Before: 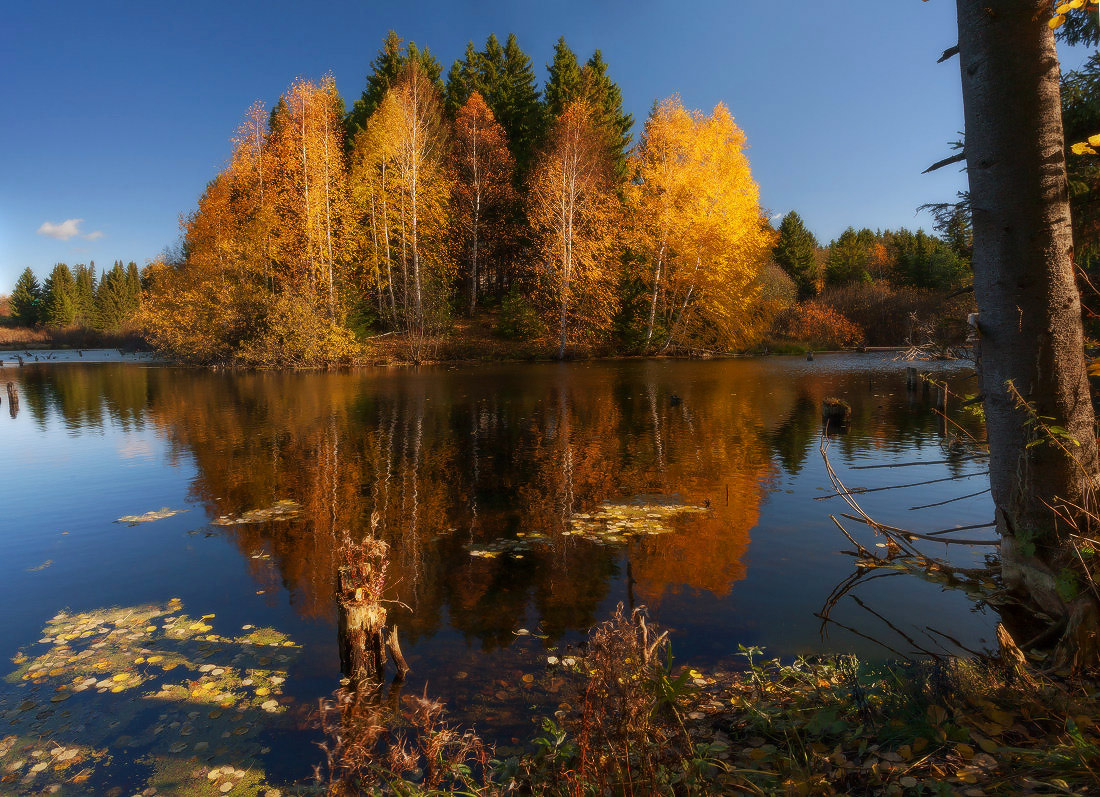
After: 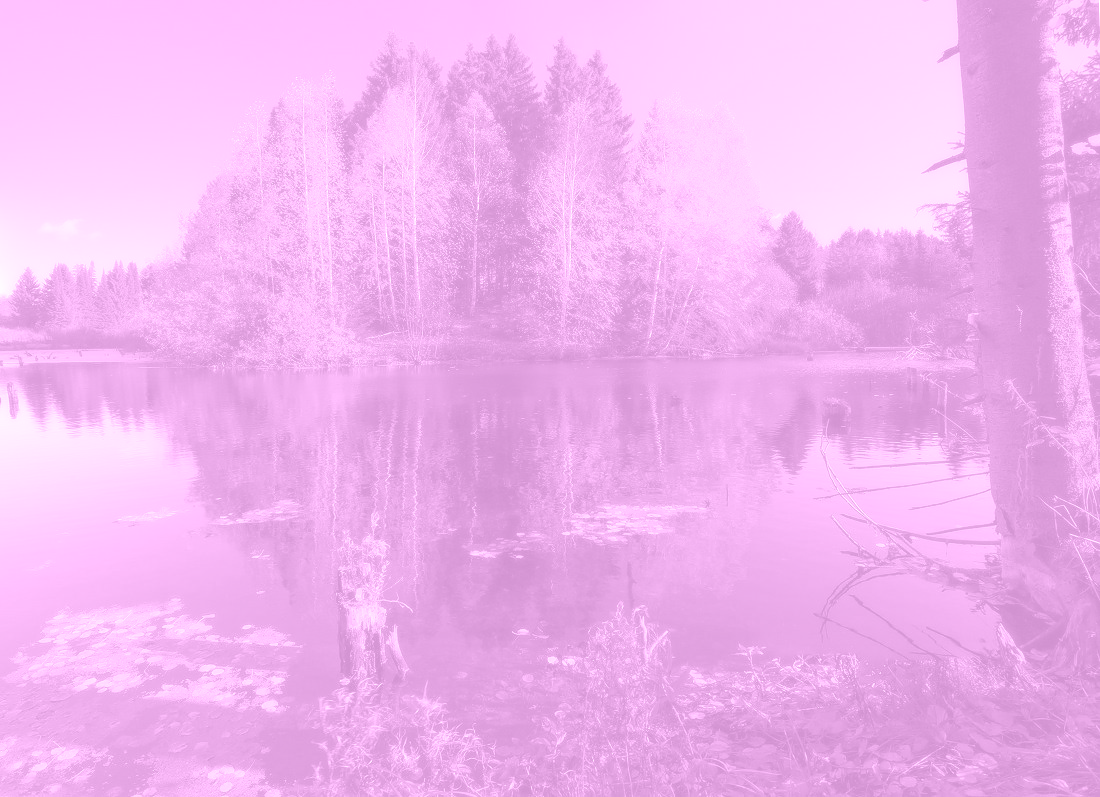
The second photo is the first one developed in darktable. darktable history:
color zones: curves: ch0 [(0, 0.48) (0.209, 0.398) (0.305, 0.332) (0.429, 0.493) (0.571, 0.5) (0.714, 0.5) (0.857, 0.5) (1, 0.48)]; ch1 [(0, 0.736) (0.143, 0.625) (0.225, 0.371) (0.429, 0.256) (0.571, 0.241) (0.714, 0.213) (0.857, 0.48) (1, 0.736)]; ch2 [(0, 0.448) (0.143, 0.498) (0.286, 0.5) (0.429, 0.5) (0.571, 0.5) (0.714, 0.5) (0.857, 0.5) (1, 0.448)]
colorize: hue 331.2°, saturation 75%, source mix 30.28%, lightness 70.52%, version 1
exposure: exposure 1.137 EV, compensate highlight preservation false
